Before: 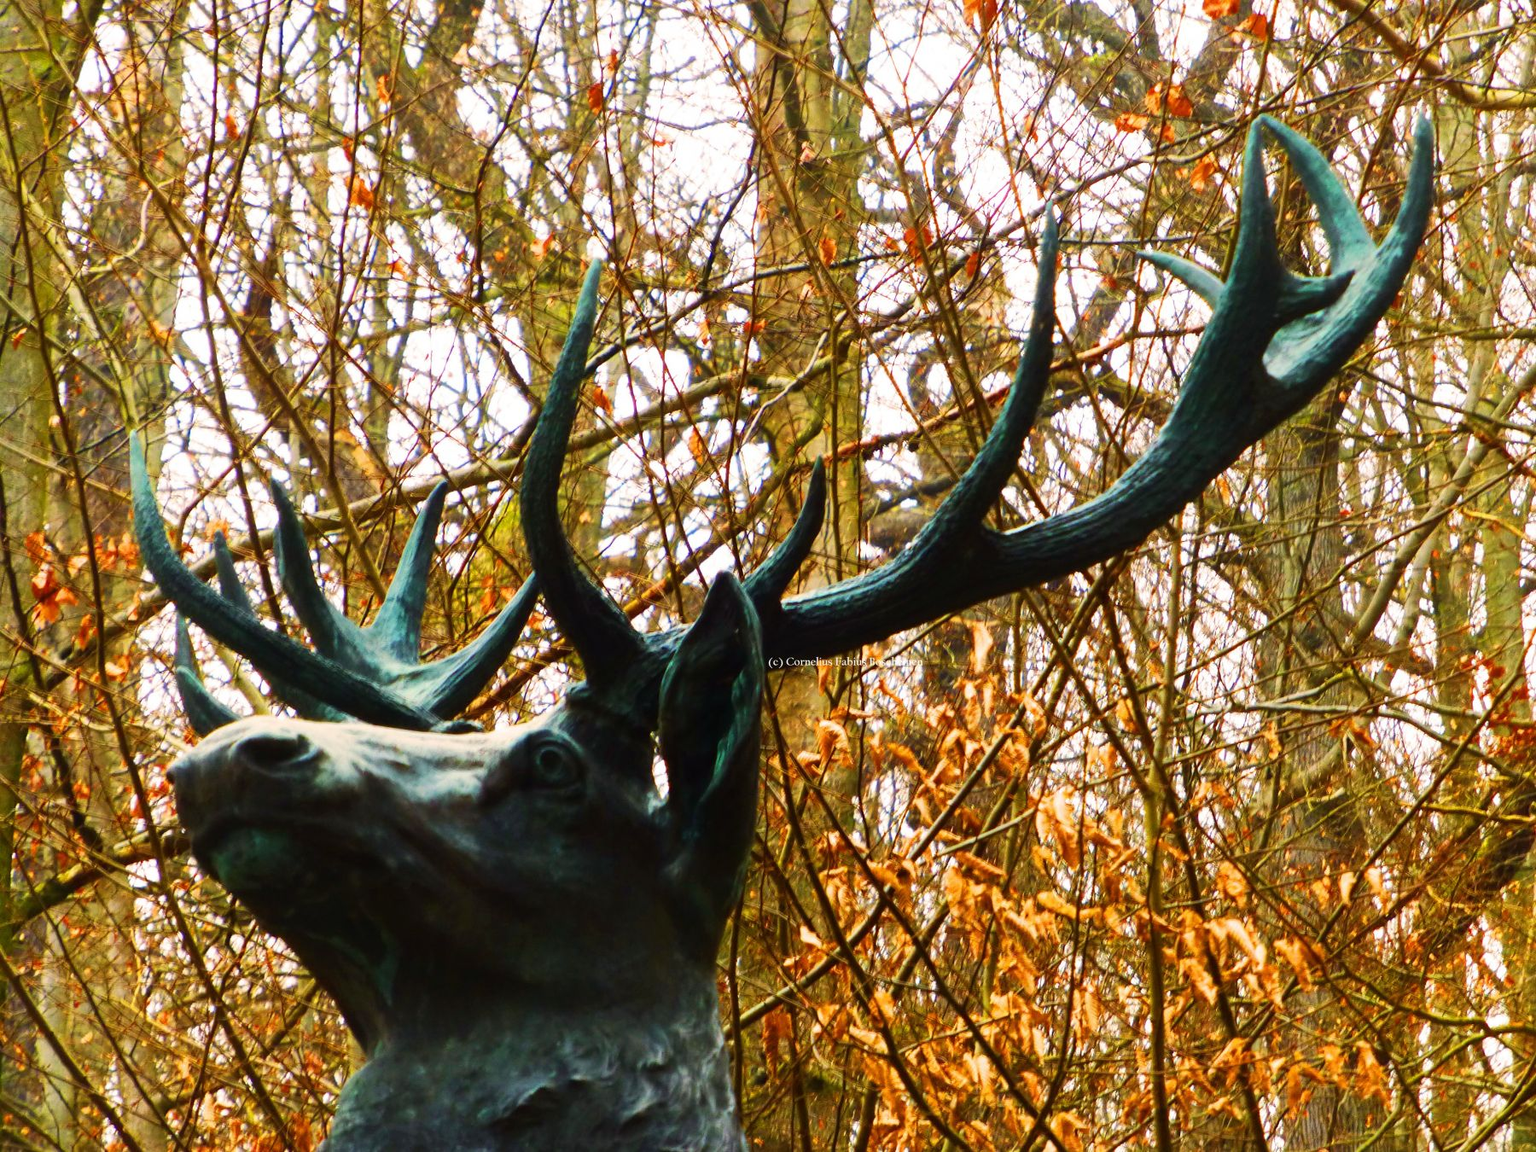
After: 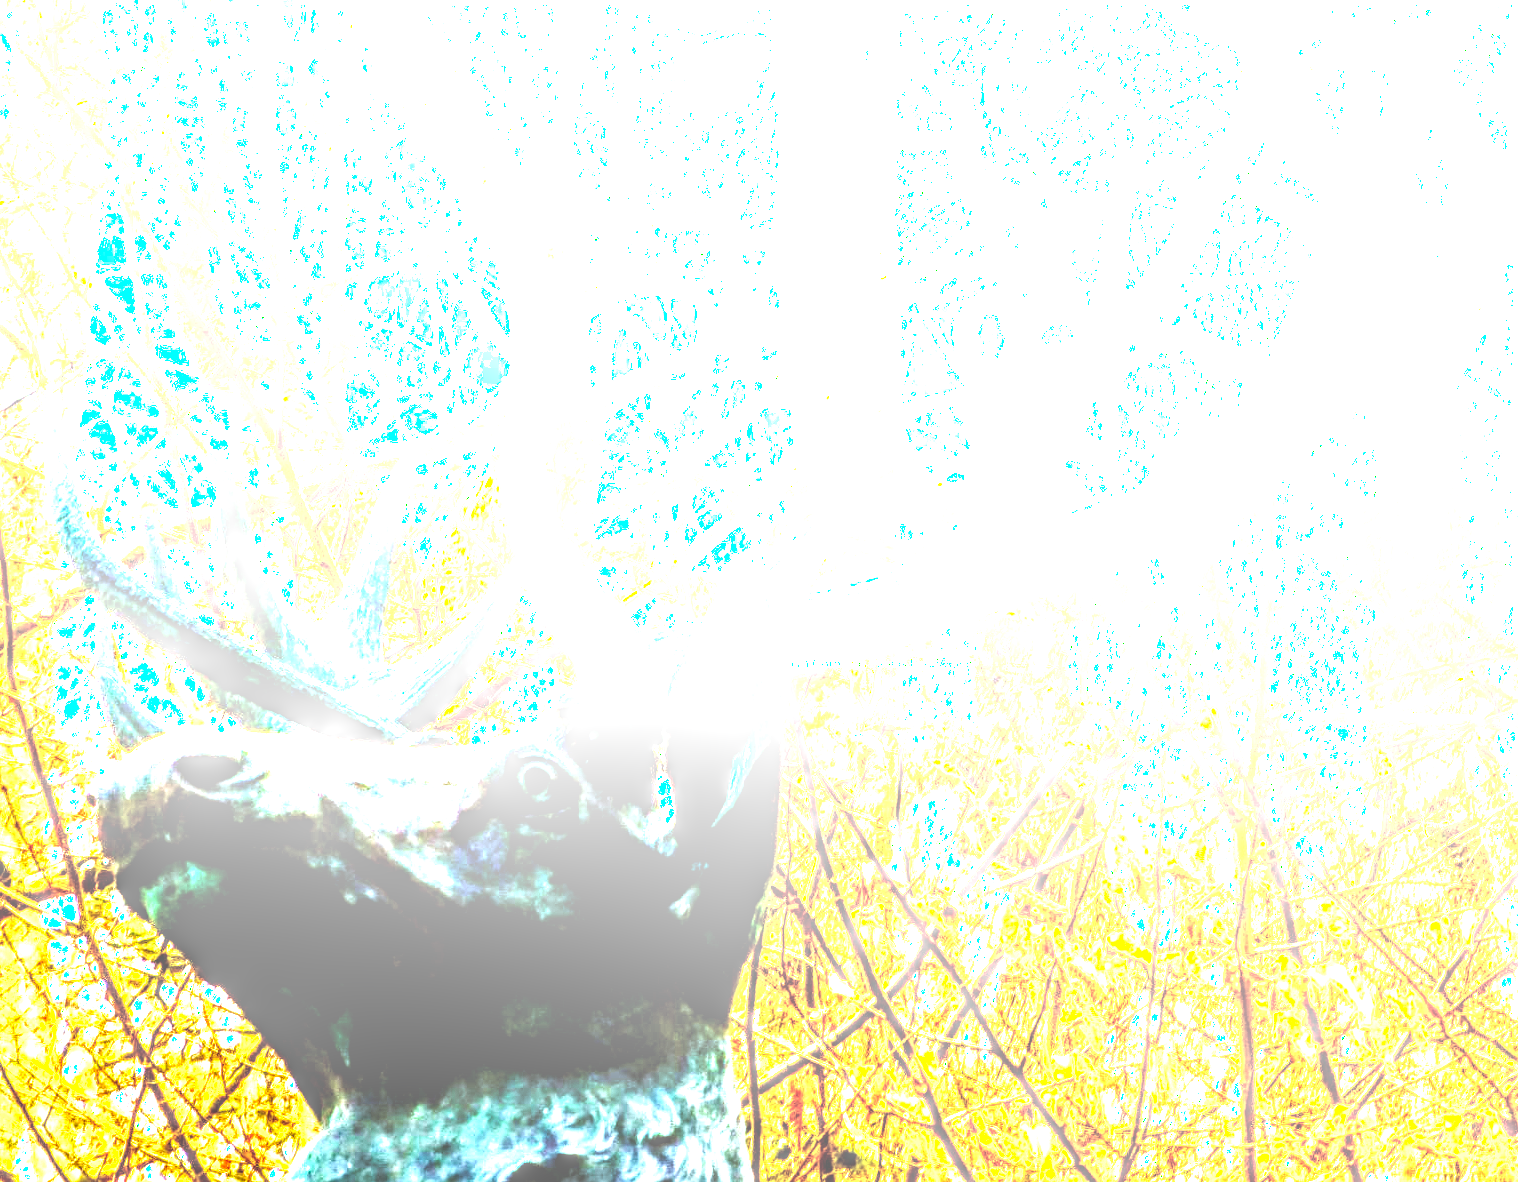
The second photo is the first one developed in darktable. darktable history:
sharpen: amount 0.218
tone curve: curves: ch0 [(0, 0.013) (0.175, 0.11) (0.337, 0.304) (0.498, 0.485) (0.78, 0.742) (0.993, 0.954)]; ch1 [(0, 0) (0.294, 0.184) (0.359, 0.34) (0.362, 0.35) (0.43, 0.41) (0.469, 0.463) (0.495, 0.502) (0.54, 0.563) (0.612, 0.641) (1, 1)]; ch2 [(0, 0) (0.44, 0.437) (0.495, 0.502) (0.524, 0.534) (0.557, 0.56) (0.634, 0.654) (0.728, 0.722) (1, 1)], preserve colors none
local contrast: highlights 1%, shadows 1%, detail 181%
color balance rgb: power › chroma 0.489%, power › hue 257.57°, linear chroma grading › mid-tones 7.674%, perceptual saturation grading › global saturation 14.643%, perceptual brilliance grading › global brilliance 30.216%, perceptual brilliance grading › highlights 49.882%, perceptual brilliance grading › mid-tones 50.003%, perceptual brilliance grading › shadows -22.639%, global vibrance 20%
color calibration: illuminant as shot in camera, x 0.385, y 0.38, temperature 3978.97 K, gamut compression 2.99
exposure: black level correction 0.012, exposure 0.694 EV, compensate highlight preservation false
crop: left 6.1%, top 8.343%, right 9.524%, bottom 4.091%
color correction: highlights b* -0.041
